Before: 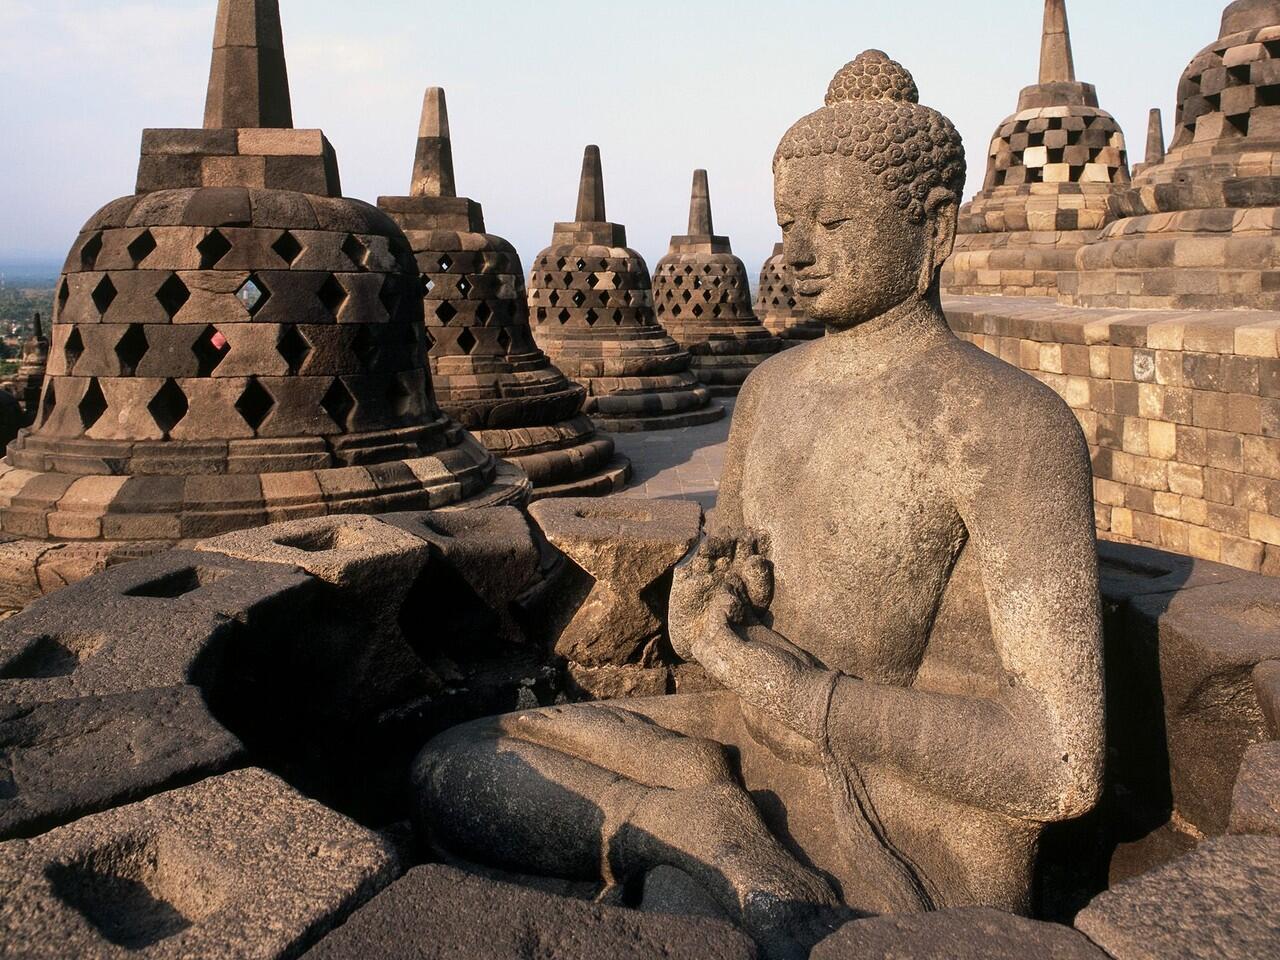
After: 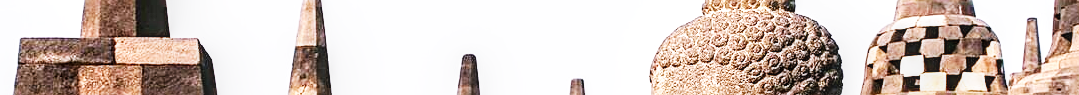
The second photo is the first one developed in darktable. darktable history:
white balance: red 1.004, blue 1.096
base curve: curves: ch0 [(0, 0) (0.007, 0.004) (0.027, 0.03) (0.046, 0.07) (0.207, 0.54) (0.442, 0.872) (0.673, 0.972) (1, 1)], preserve colors none
sharpen: radius 2.531, amount 0.628
crop and rotate: left 9.644%, top 9.491%, right 6.021%, bottom 80.509%
local contrast: on, module defaults
